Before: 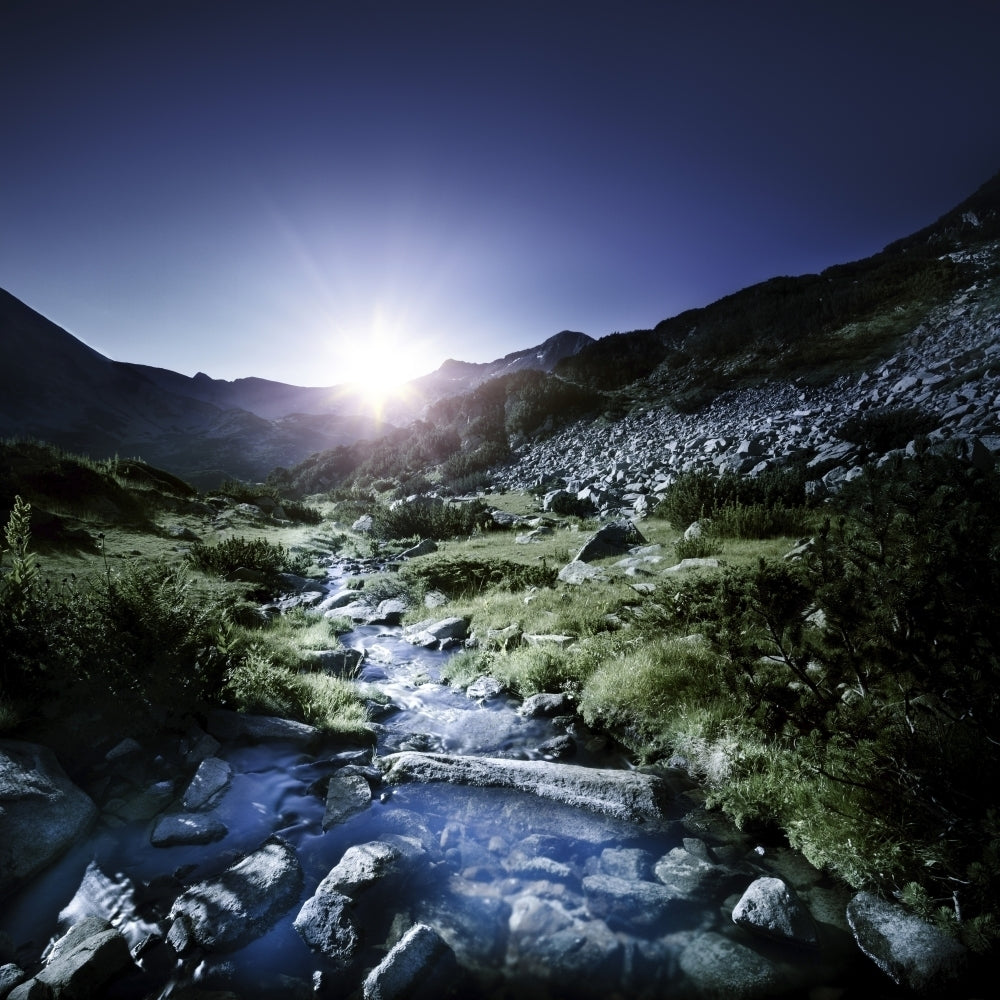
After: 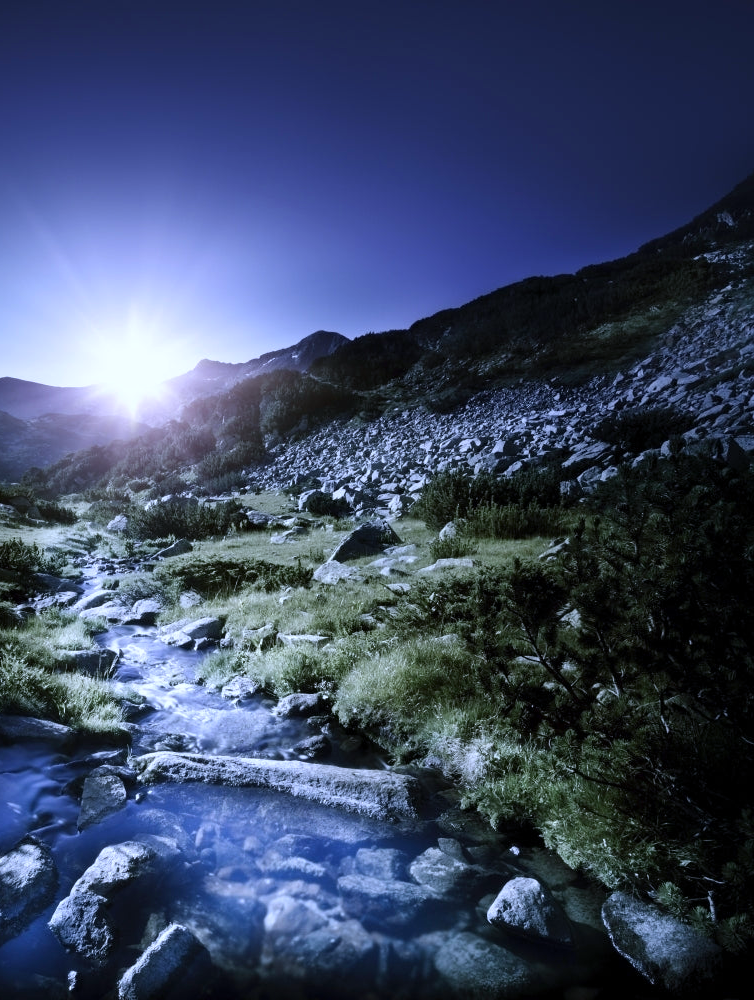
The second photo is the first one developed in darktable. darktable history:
crop and rotate: left 24.6%
color calibration: illuminant as shot in camera, x 0.377, y 0.392, temperature 4169.3 K, saturation algorithm version 1 (2020)
